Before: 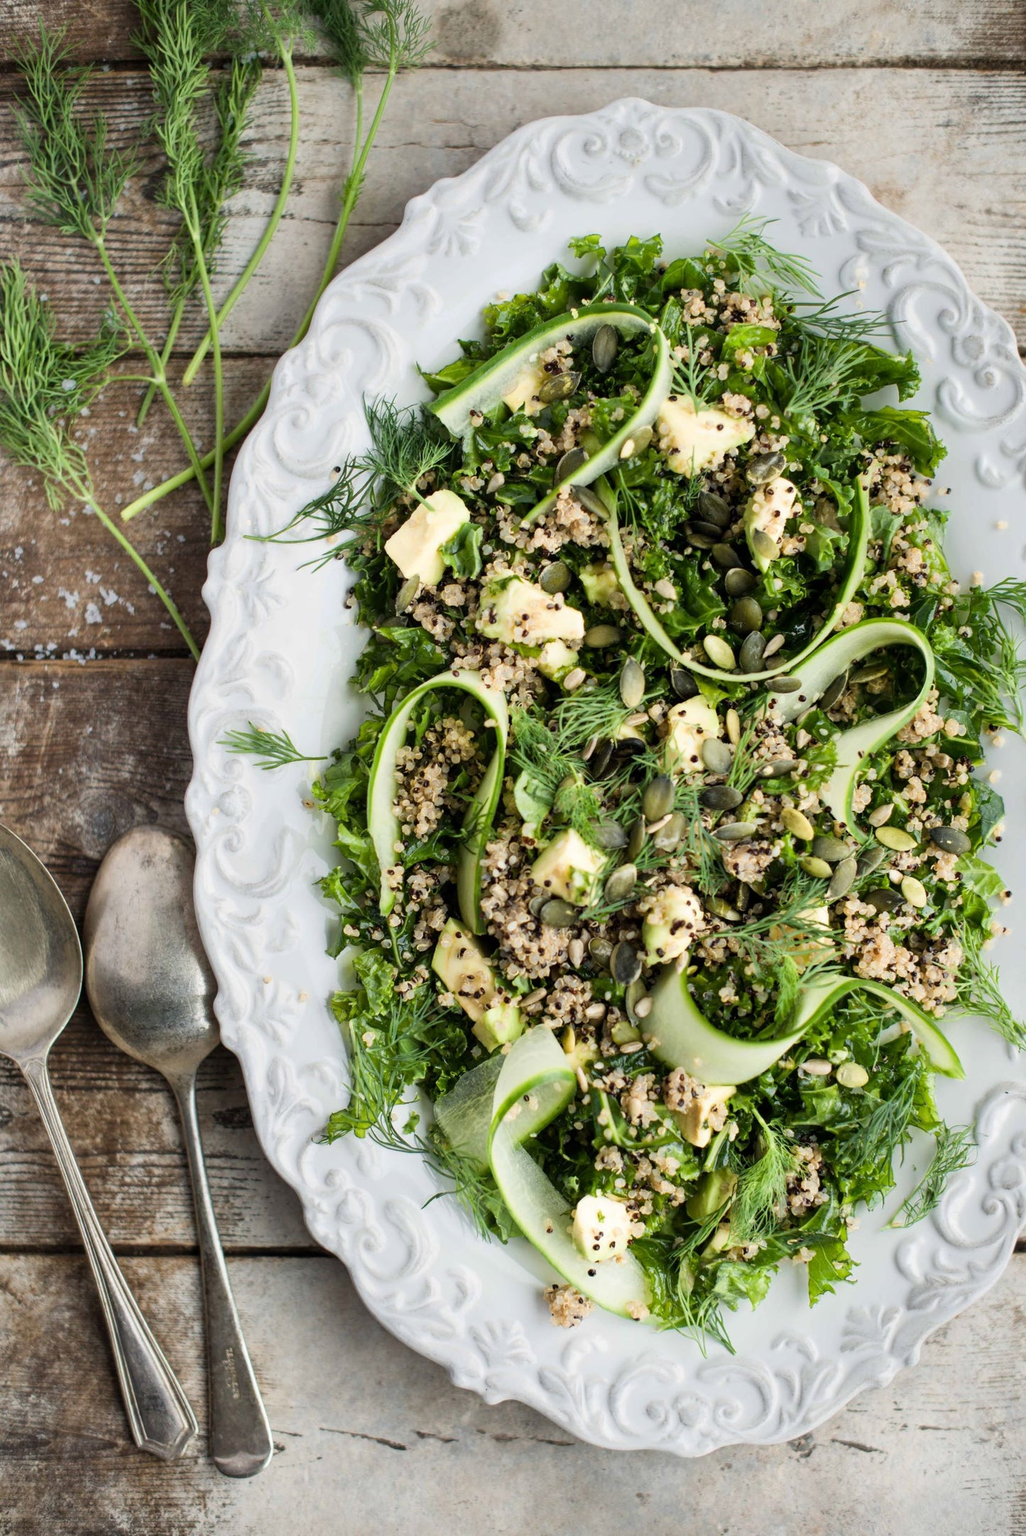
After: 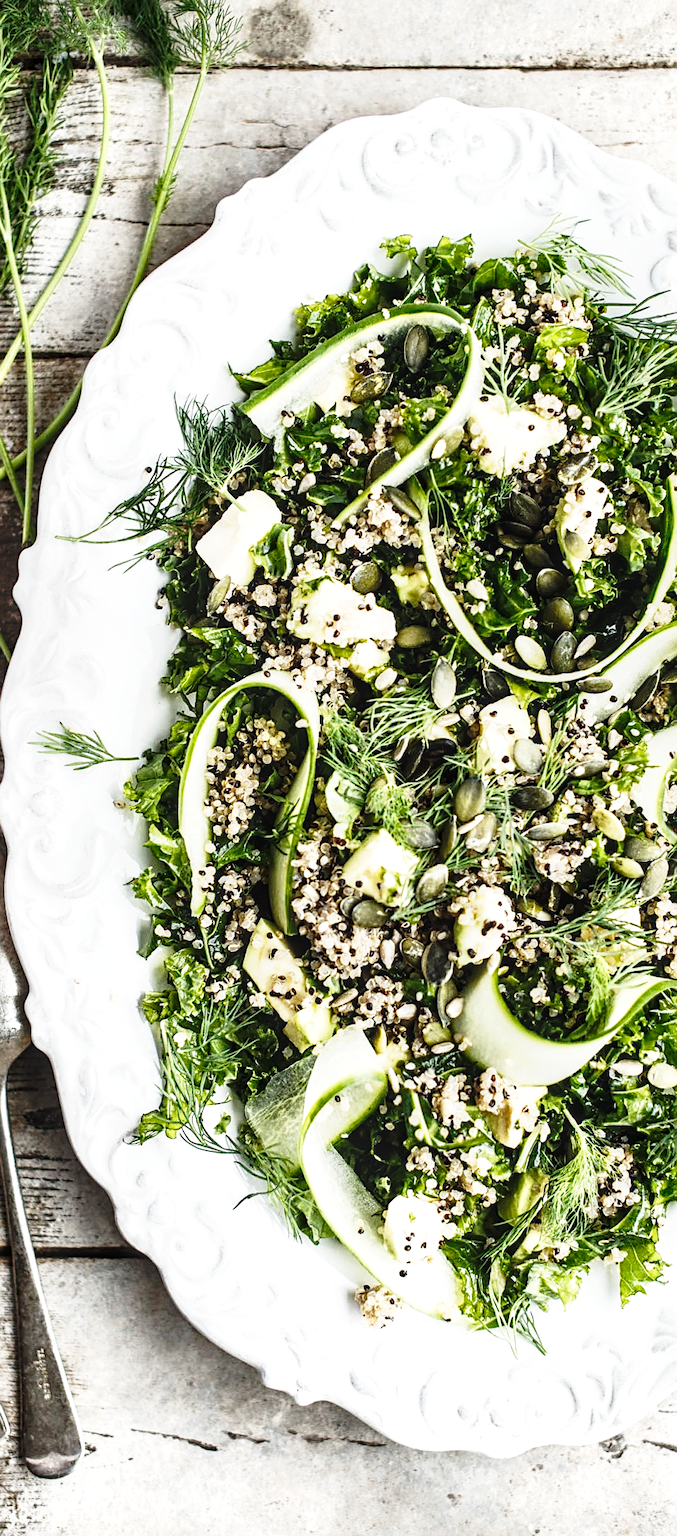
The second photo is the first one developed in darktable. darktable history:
crop and rotate: left 18.442%, right 15.508%
local contrast: on, module defaults
tone curve: curves: ch0 [(0, 0) (0.797, 0.684) (1, 1)], color space Lab, linked channels, preserve colors none
base curve: curves: ch0 [(0, 0) (0.032, 0.037) (0.105, 0.228) (0.435, 0.76) (0.856, 0.983) (1, 1)], preserve colors none
tone equalizer: -8 EV -0.75 EV, -7 EV -0.7 EV, -6 EV -0.6 EV, -5 EV -0.4 EV, -3 EV 0.4 EV, -2 EV 0.6 EV, -1 EV 0.7 EV, +0 EV 0.75 EV, edges refinement/feathering 500, mask exposure compensation -1.57 EV, preserve details no
sharpen: on, module defaults
